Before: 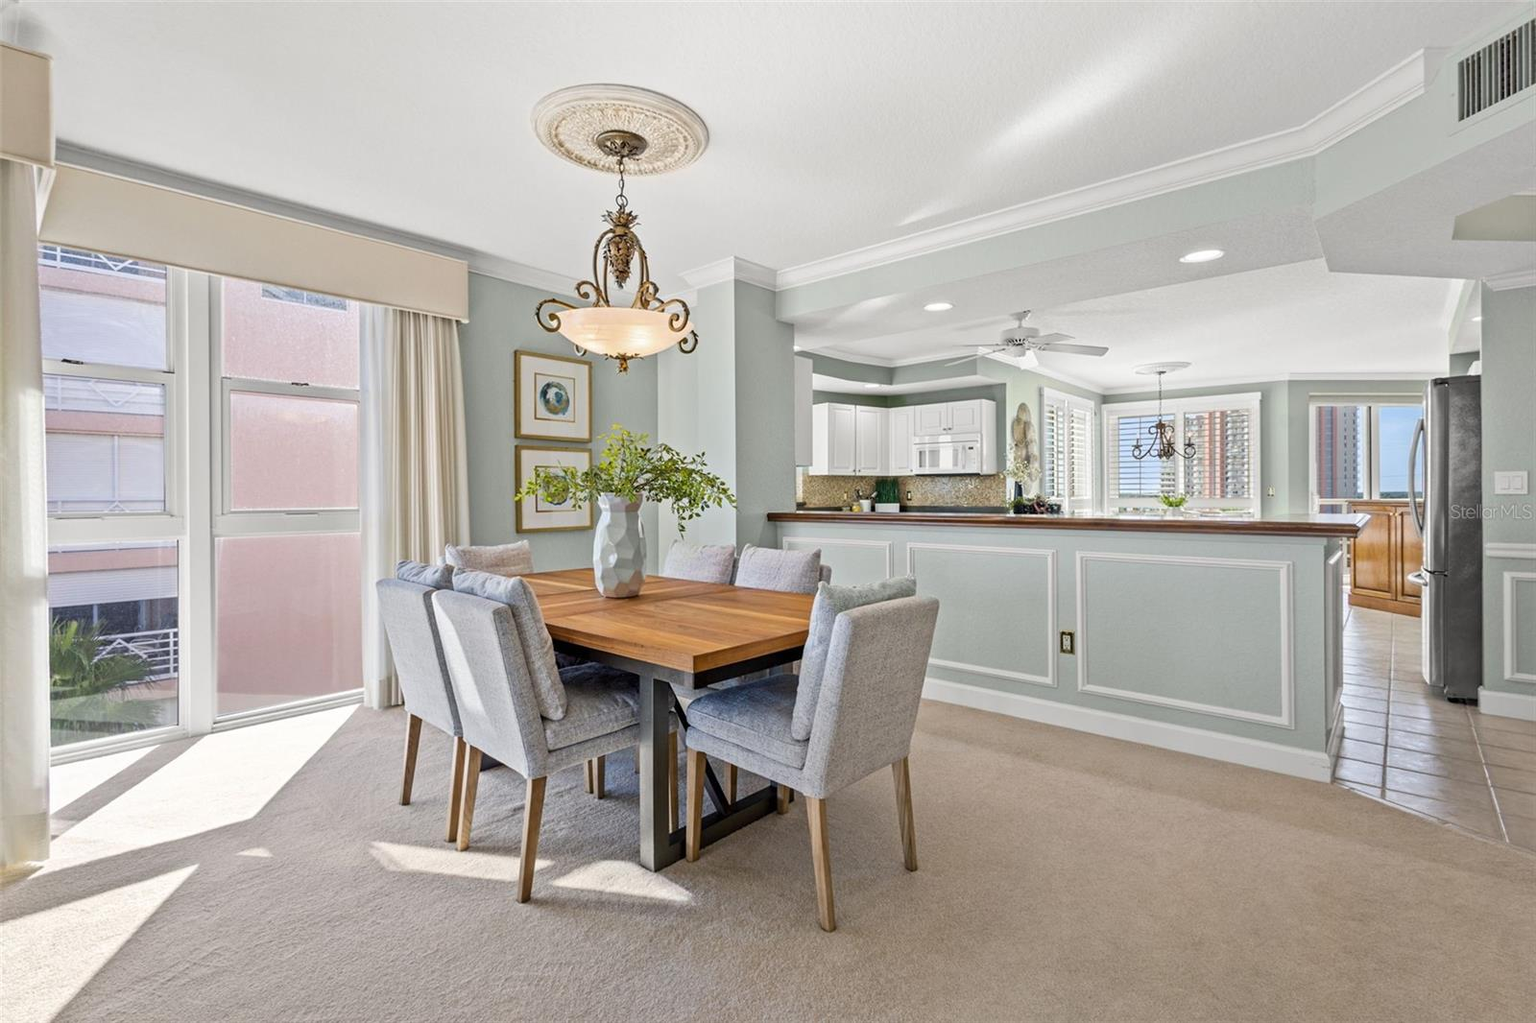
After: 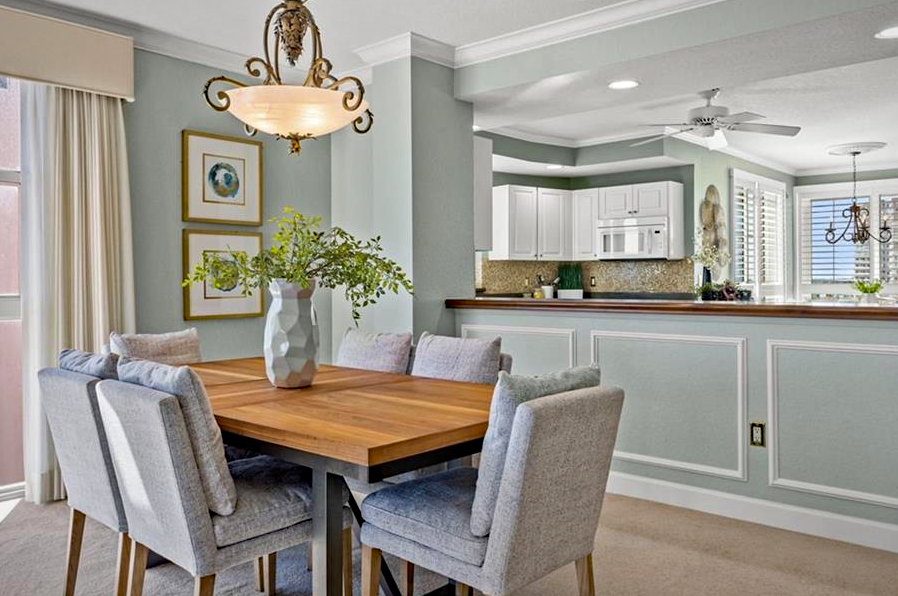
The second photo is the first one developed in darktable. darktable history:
crop and rotate: left 22.161%, top 22.09%, right 21.701%, bottom 21.959%
shadows and highlights: shadows 75.28, highlights -25.11, soften with gaussian
haze removal: strength 0.3, distance 0.255, compatibility mode true, adaptive false
vignetting: fall-off start 98.65%, fall-off radius 100.87%, saturation -0.022, width/height ratio 1.424
